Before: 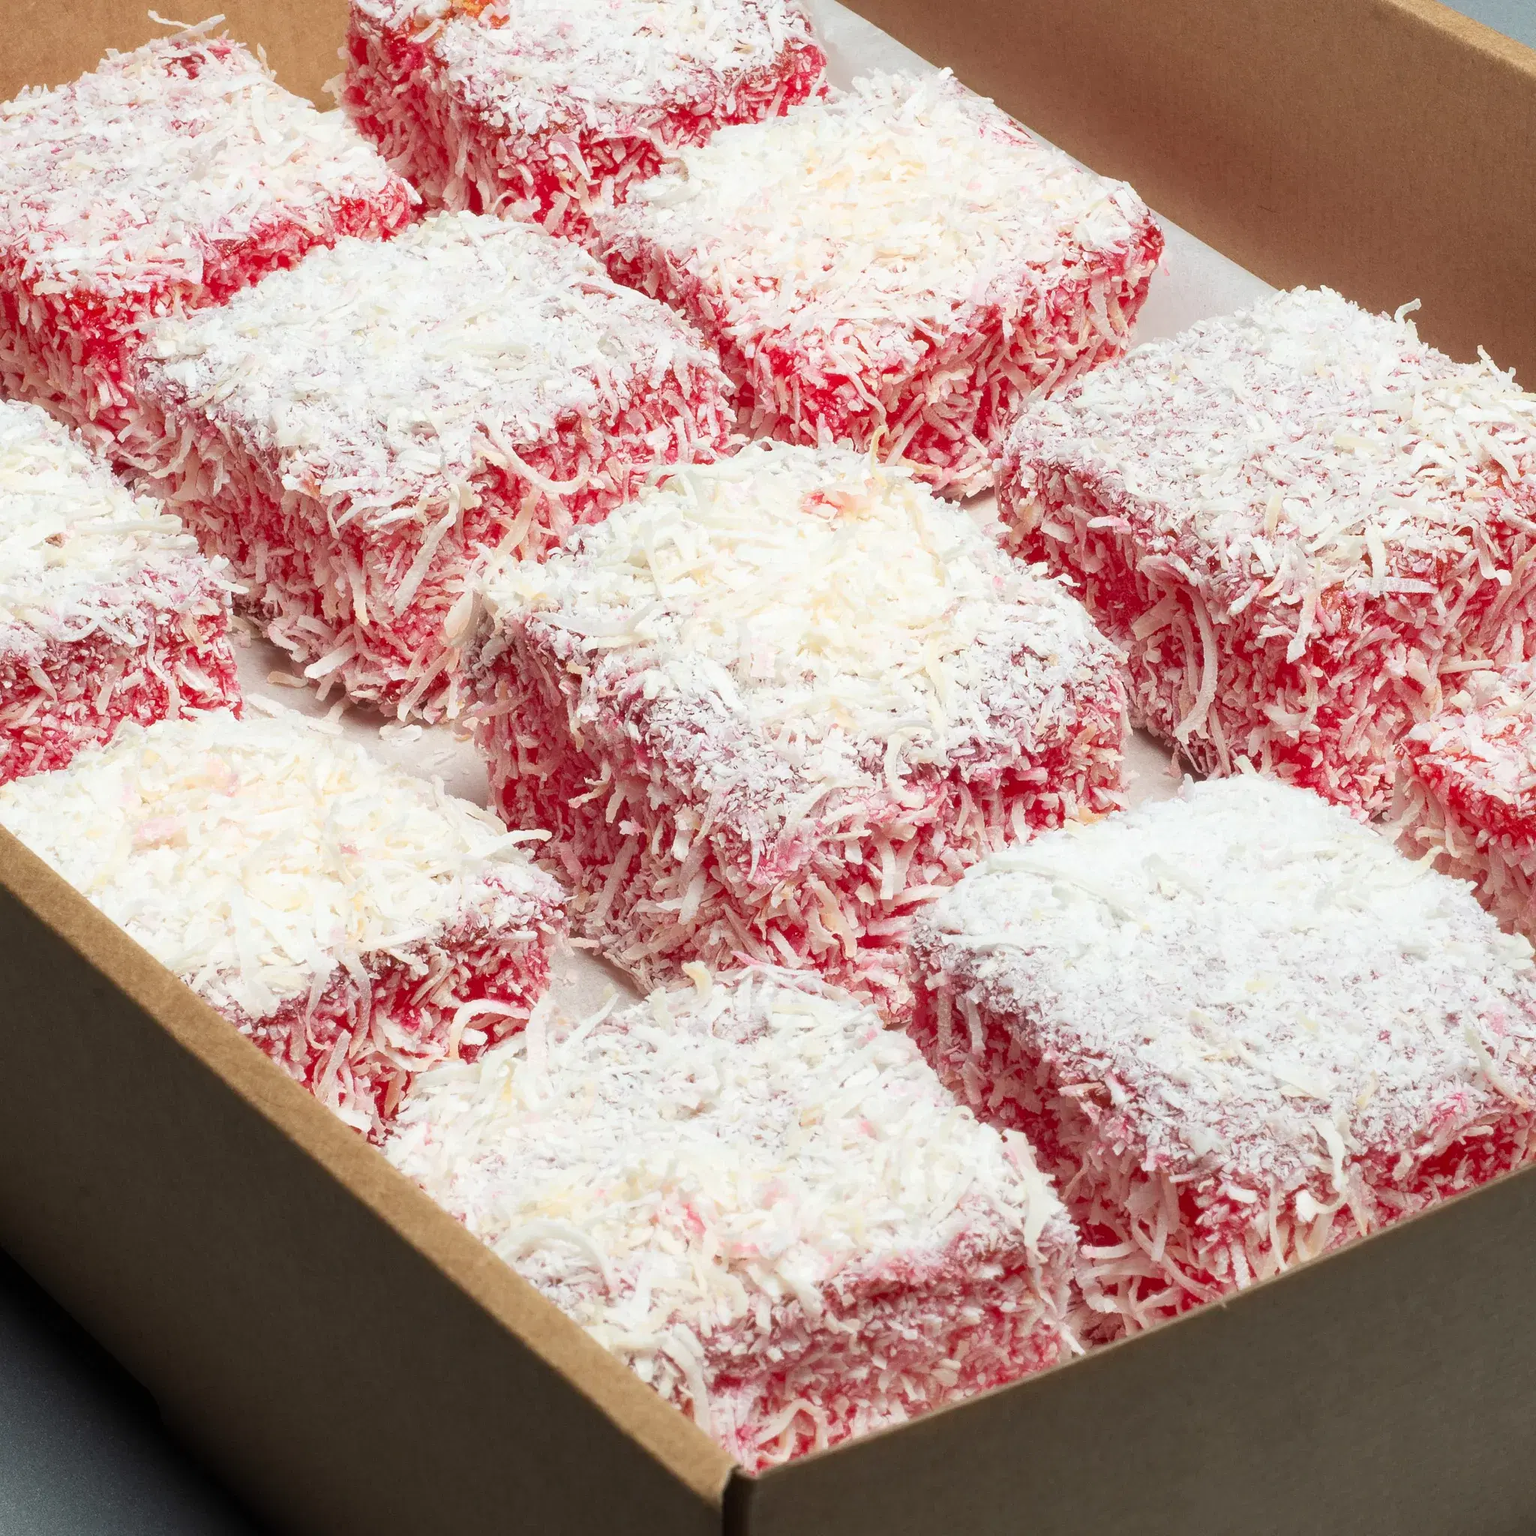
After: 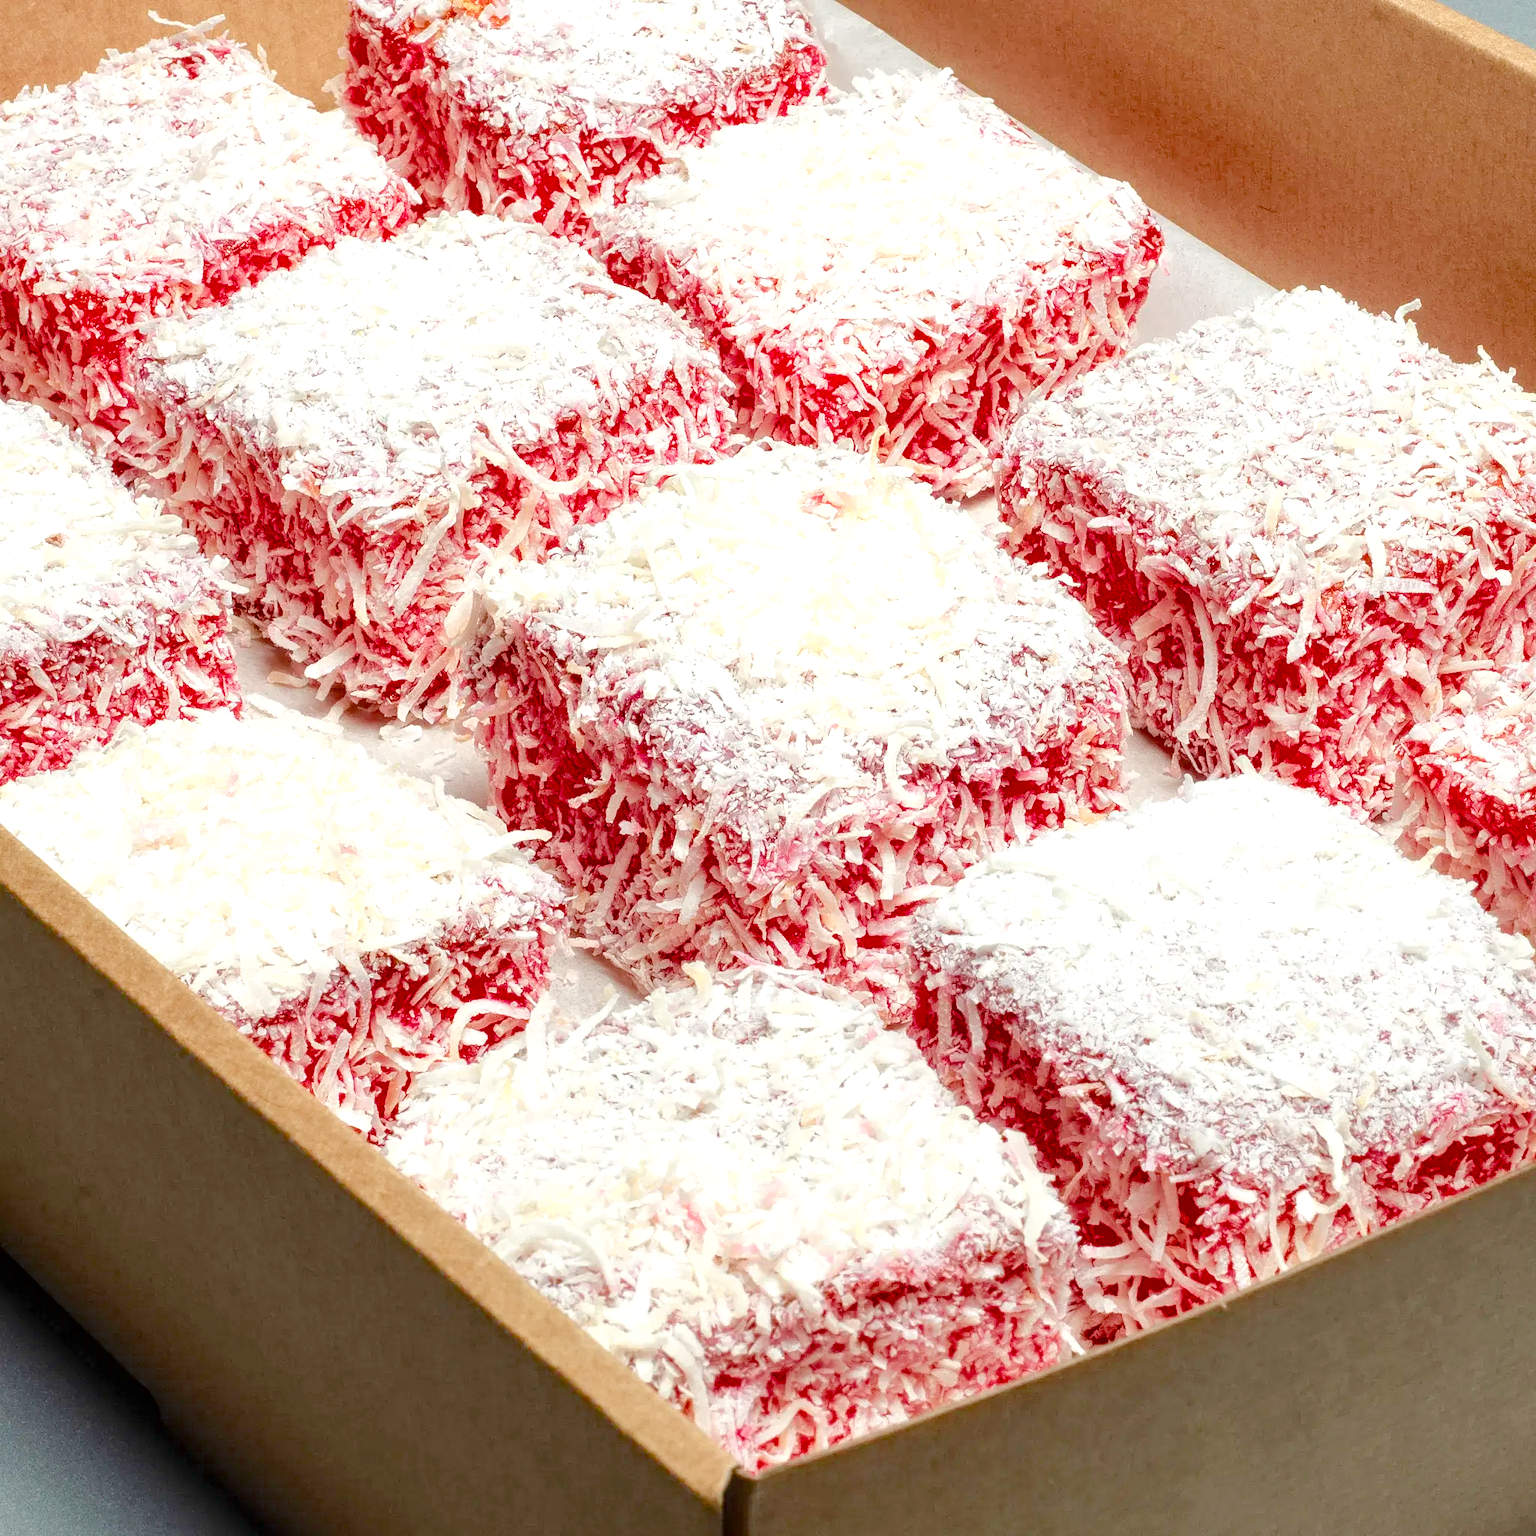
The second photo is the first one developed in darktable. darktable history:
tone equalizer: -8 EV -0.037 EV, -7 EV 0.022 EV, -6 EV -0.006 EV, -5 EV 0.006 EV, -4 EV -0.05 EV, -3 EV -0.234 EV, -2 EV -0.65 EV, -1 EV -0.973 EV, +0 EV -0.966 EV, edges refinement/feathering 500, mask exposure compensation -1.57 EV, preserve details no
local contrast: on, module defaults
exposure: black level correction 0, exposure 0.949 EV, compensate exposure bias true, compensate highlight preservation false
color balance rgb: highlights gain › luminance 6.217%, highlights gain › chroma 1.206%, highlights gain › hue 87.93°, linear chroma grading › global chroma 15.006%, perceptual saturation grading › global saturation 20%, perceptual saturation grading › highlights -50.596%, perceptual saturation grading › shadows 30.917%, perceptual brilliance grading › global brilliance 9.217%, saturation formula JzAzBz (2021)
